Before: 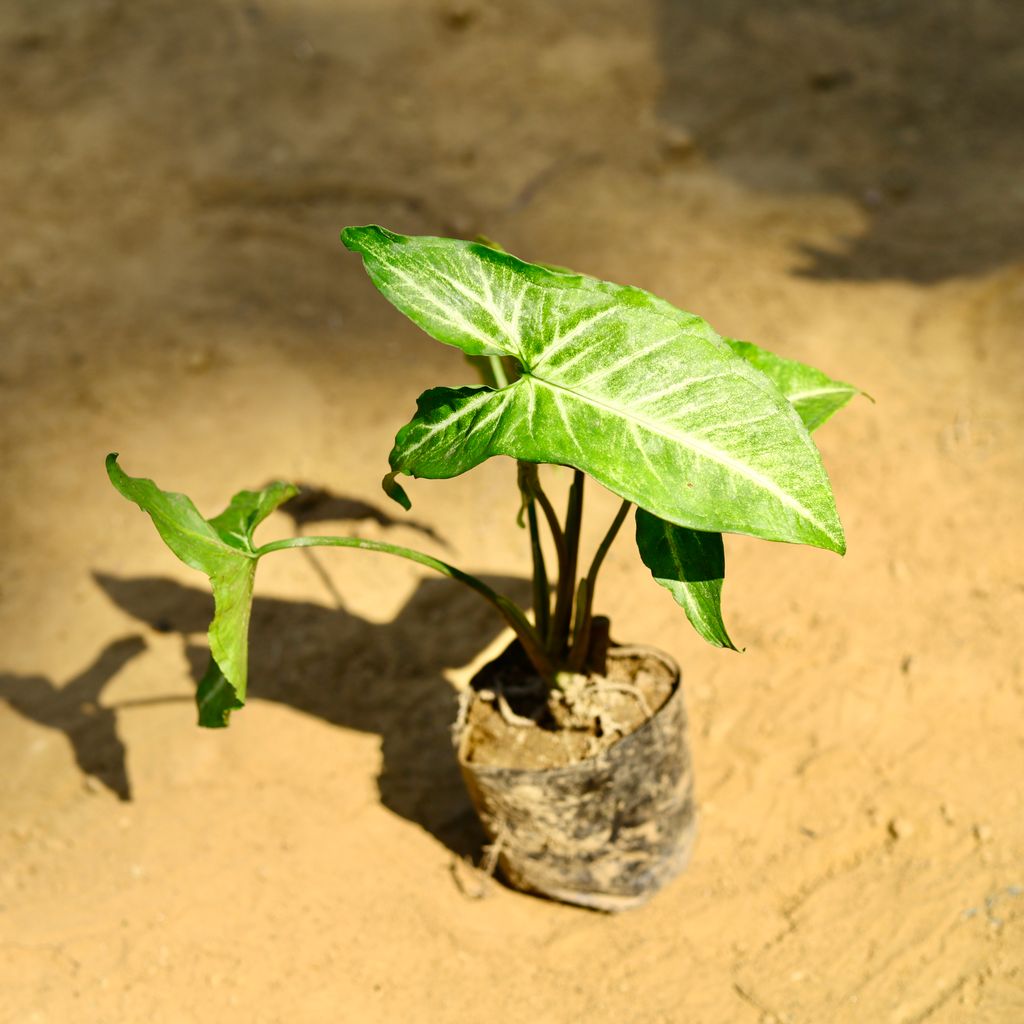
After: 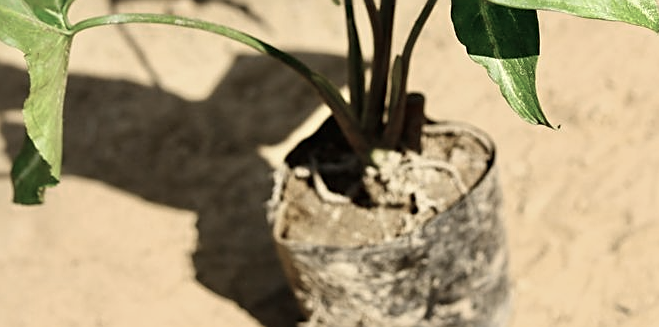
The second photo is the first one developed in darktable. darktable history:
crop: left 18.091%, top 51.13%, right 17.525%, bottom 16.85%
color zones: curves: ch0 [(0, 0.559) (0.153, 0.551) (0.229, 0.5) (0.429, 0.5) (0.571, 0.5) (0.714, 0.5) (0.857, 0.5) (1, 0.559)]; ch1 [(0, 0.417) (0.112, 0.336) (0.213, 0.26) (0.429, 0.34) (0.571, 0.35) (0.683, 0.331) (0.857, 0.344) (1, 0.417)]
sharpen: on, module defaults
